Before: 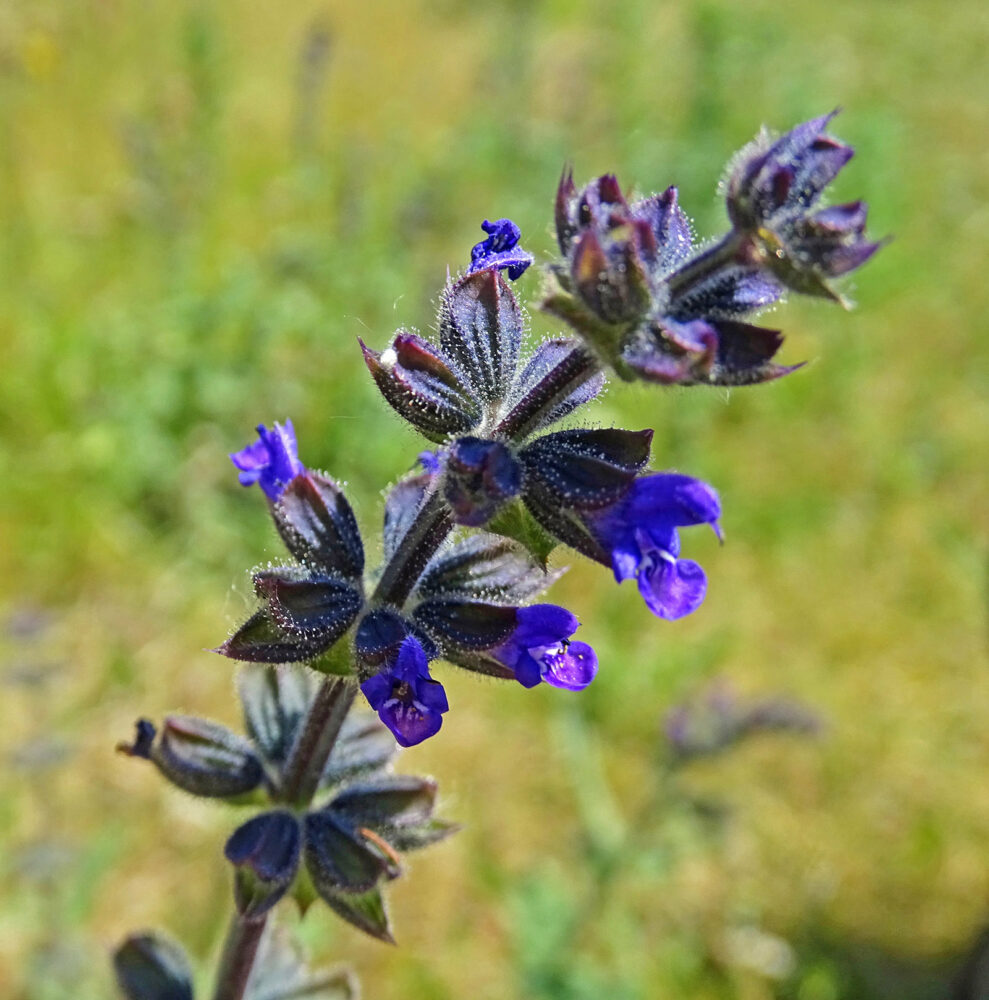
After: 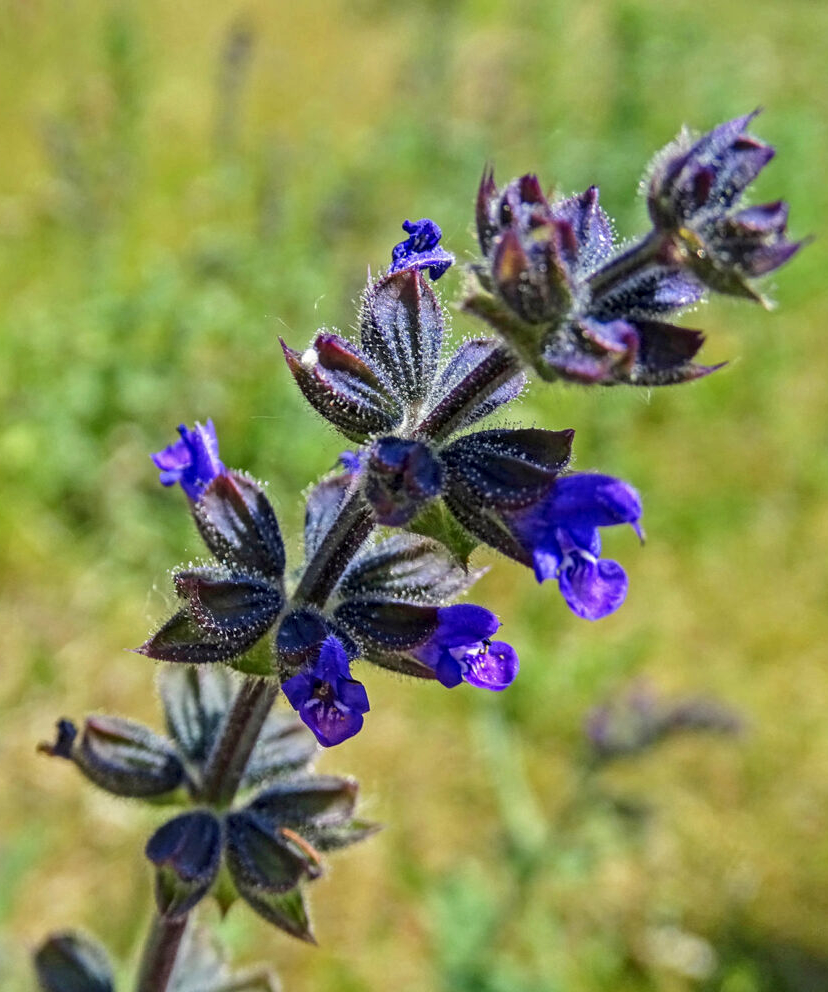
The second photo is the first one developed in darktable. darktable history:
crop: left 8.026%, right 7.374%
local contrast: on, module defaults
